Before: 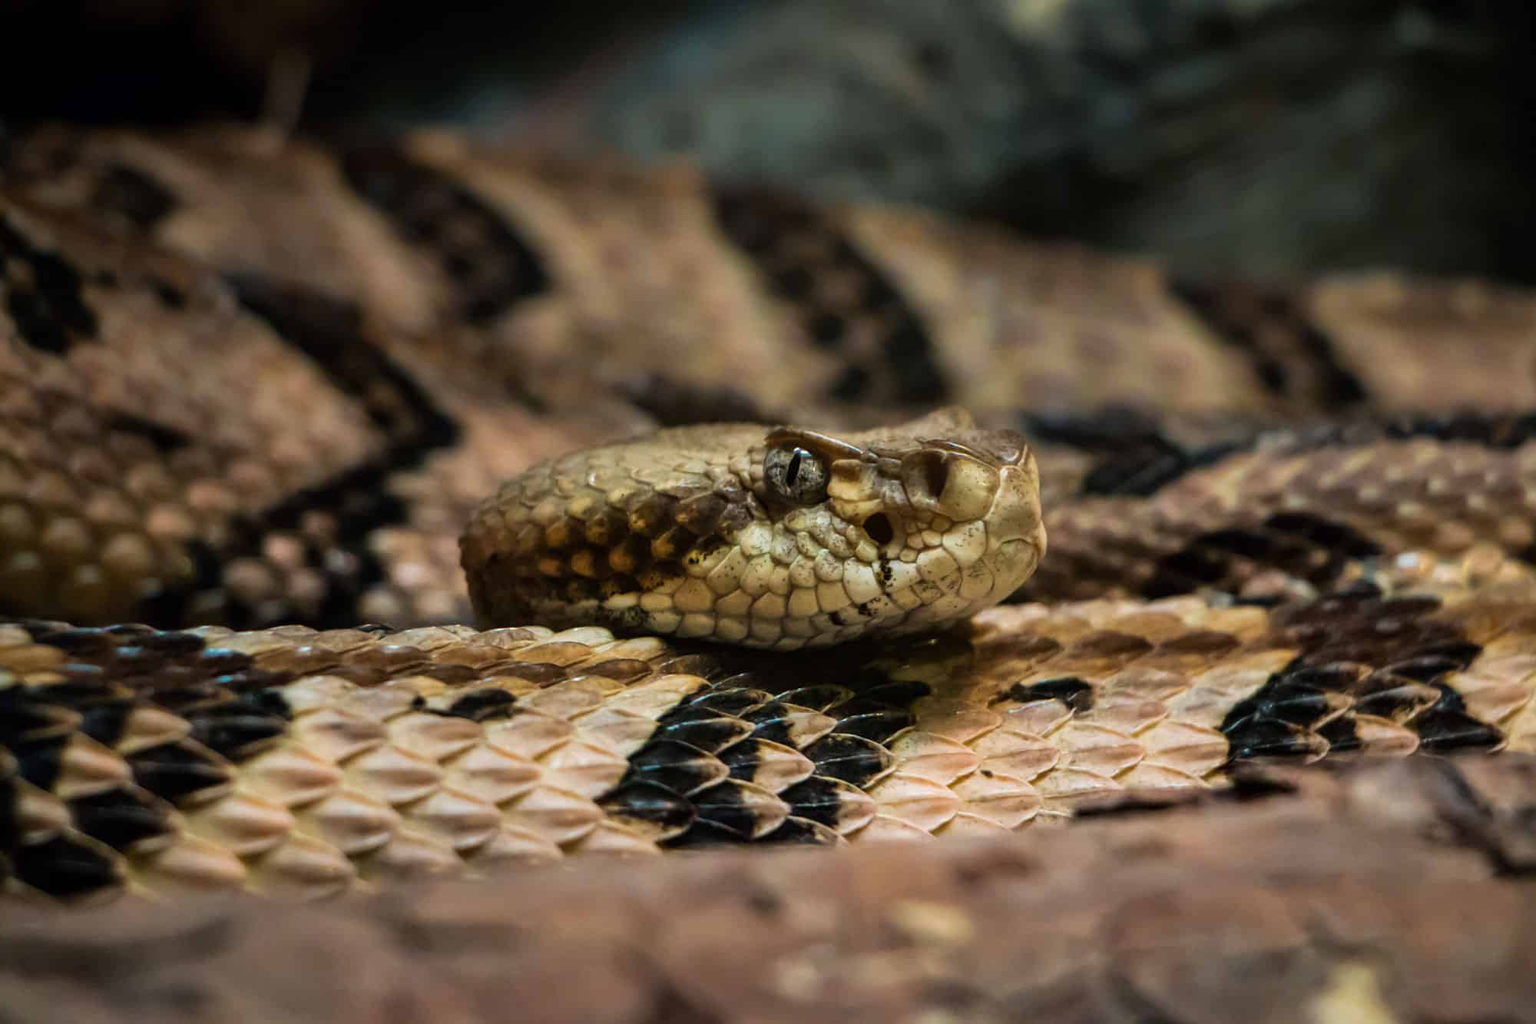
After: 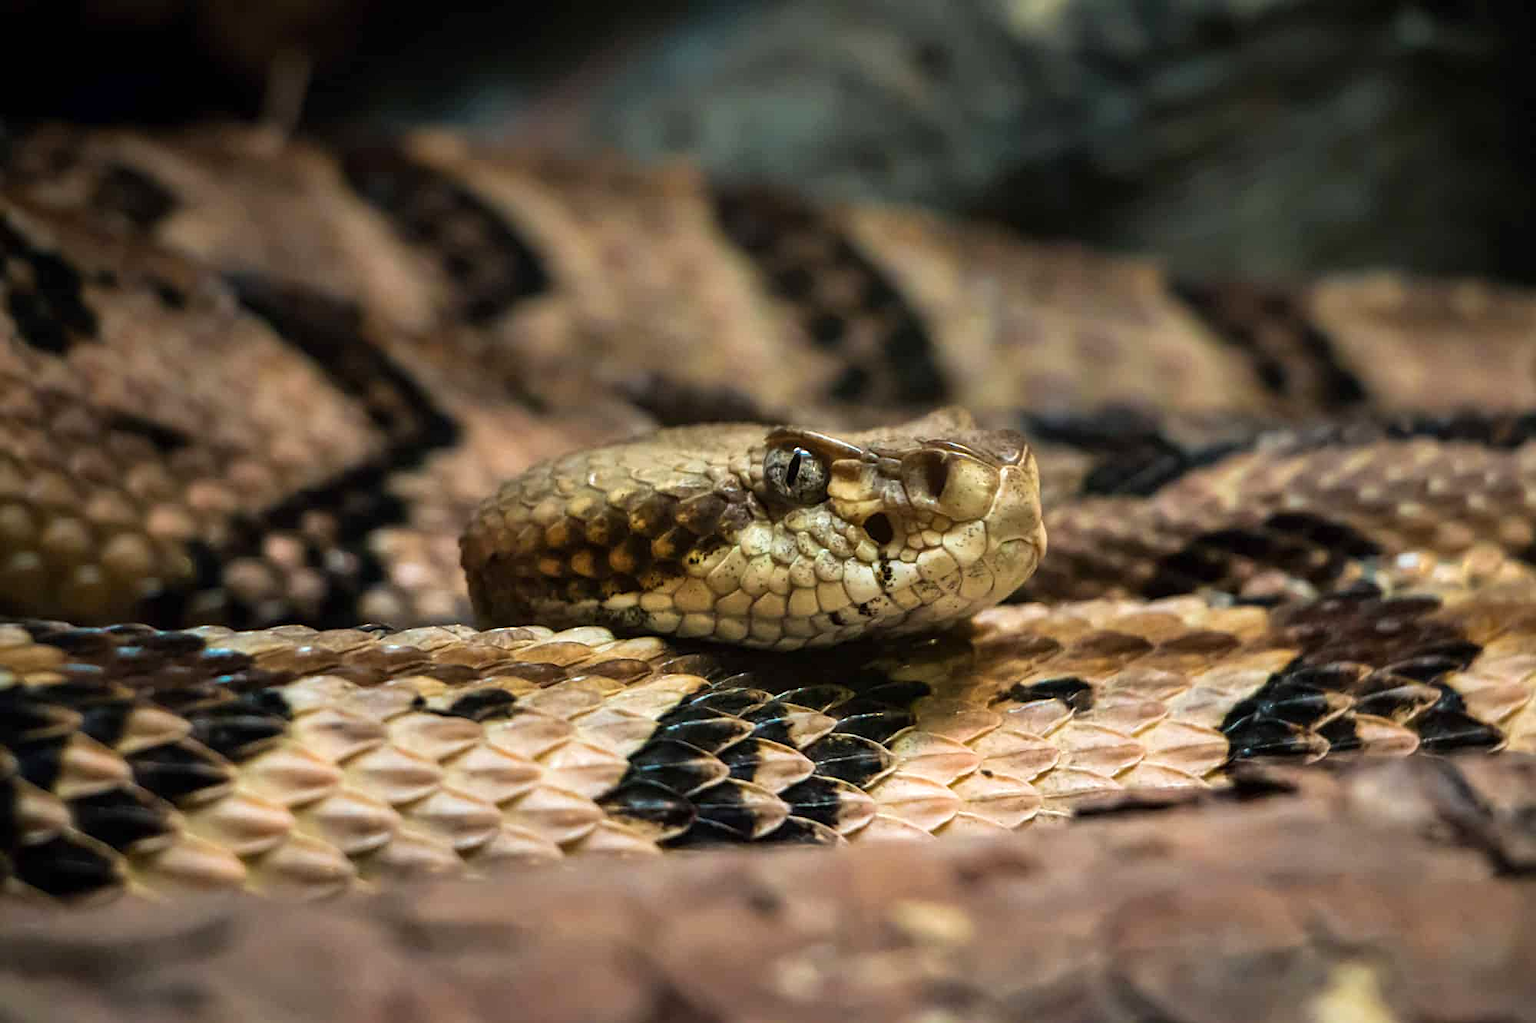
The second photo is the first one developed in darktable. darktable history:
exposure: exposure 0.357 EV, compensate exposure bias true, compensate highlight preservation false
sharpen: amount 0.209
